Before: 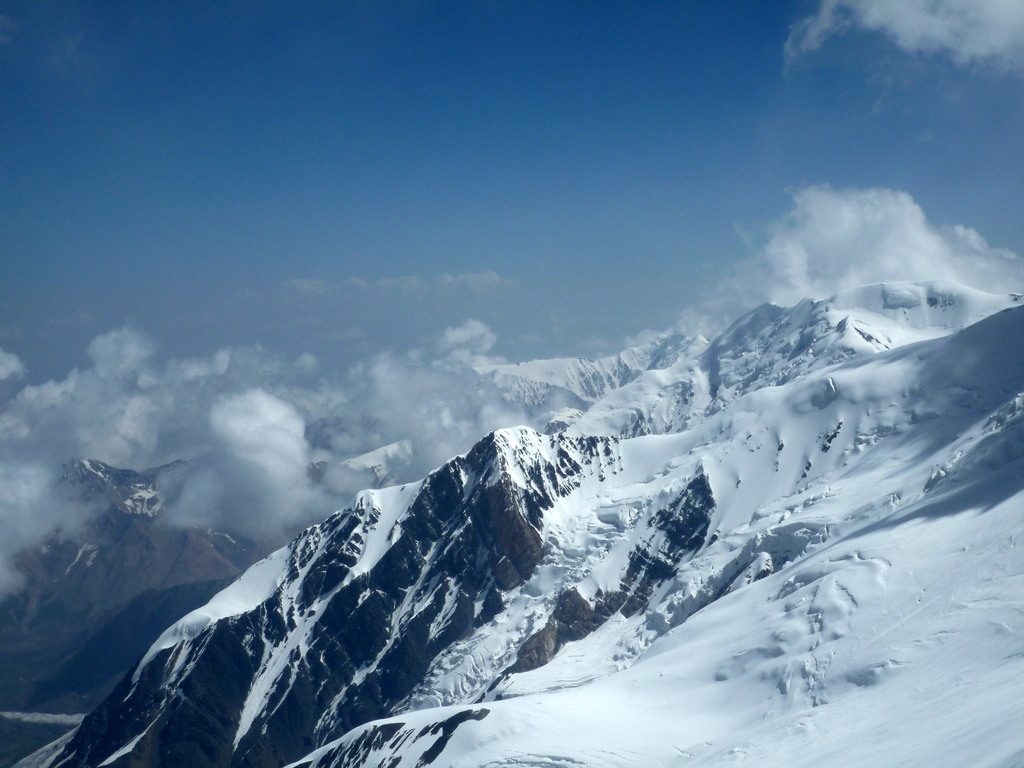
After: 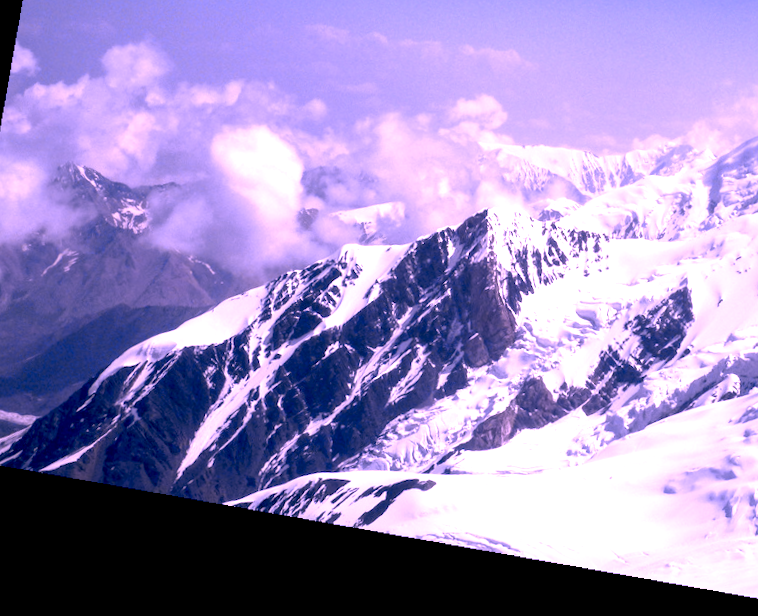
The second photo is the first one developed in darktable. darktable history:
local contrast: on, module defaults
color correction: highlights a* 40, highlights b* 40, saturation 0.69
color zones: curves: ch1 [(0.235, 0.558) (0.75, 0.5)]; ch2 [(0.25, 0.462) (0.749, 0.457)], mix 40.67%
white balance: red 0.98, blue 1.61
tone equalizer: on, module defaults
crop and rotate: angle -0.82°, left 3.85%, top 31.828%, right 27.992%
exposure: black level correction 0.008, exposure 0.979 EV, compensate highlight preservation false
rotate and perspective: rotation 9.12°, automatic cropping off
